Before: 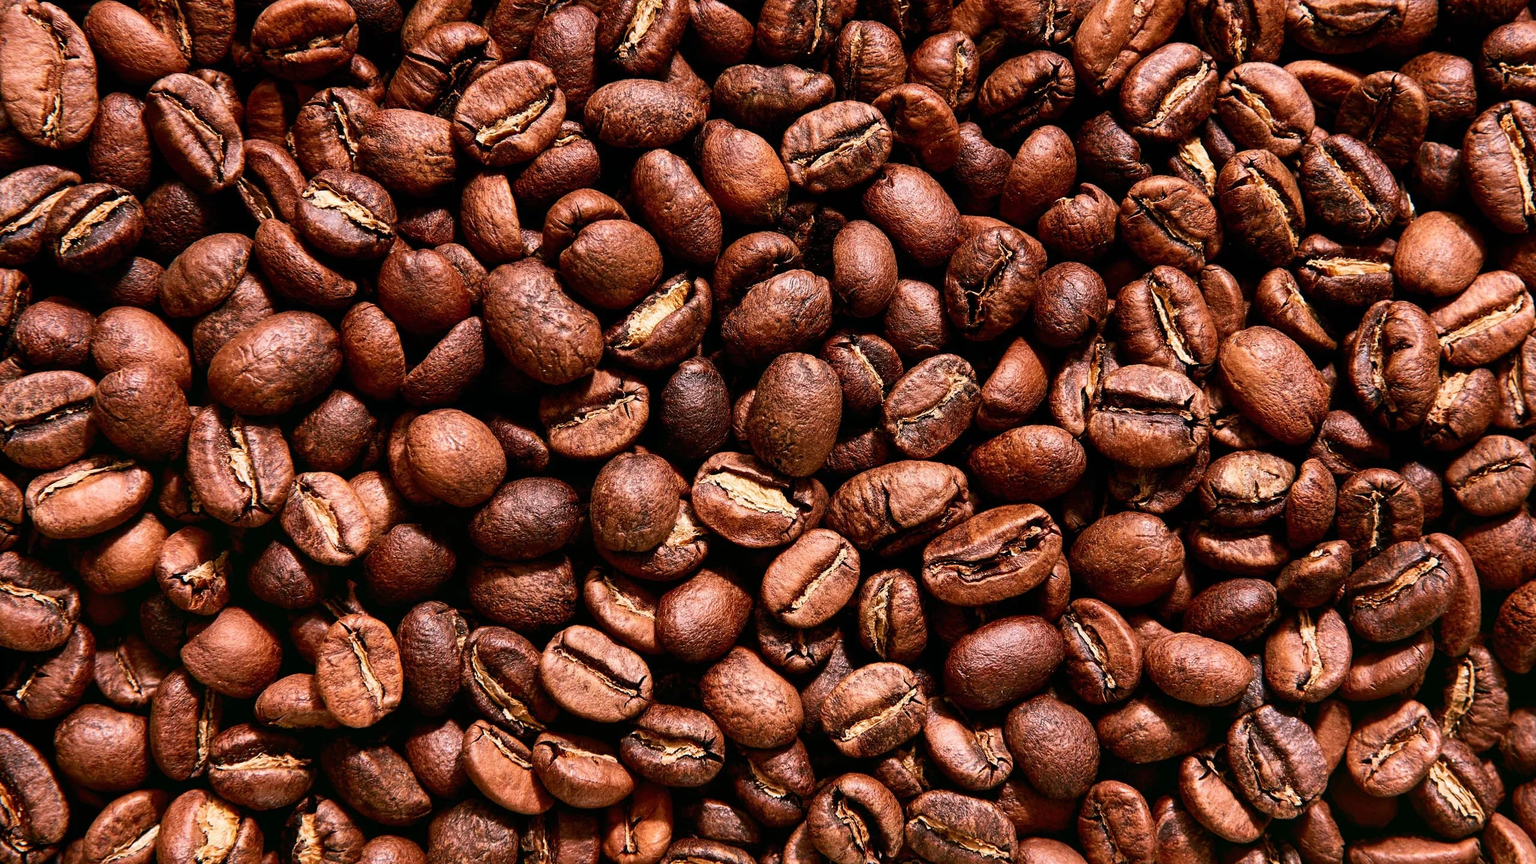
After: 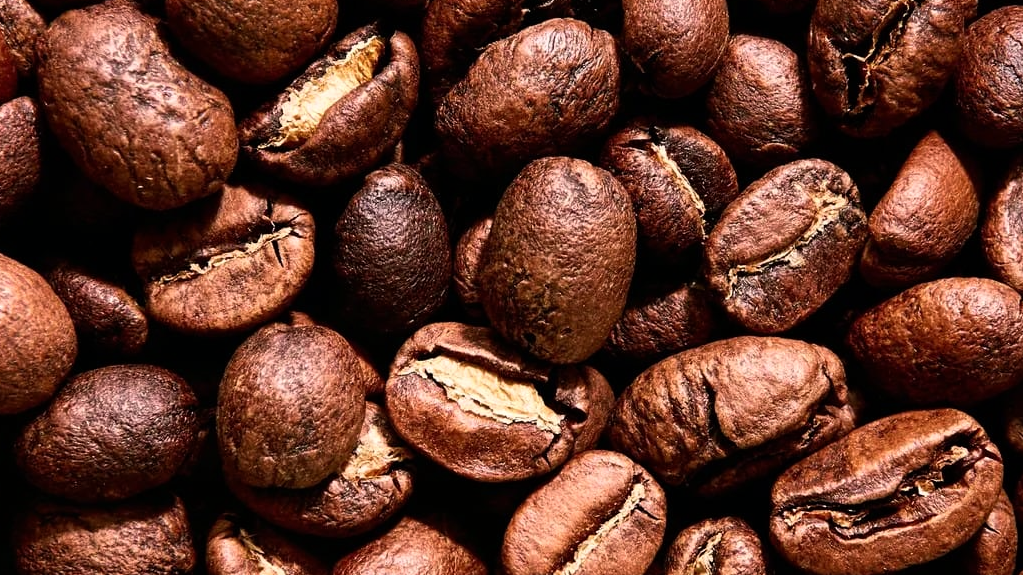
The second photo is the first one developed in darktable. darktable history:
rgb curve: curves: ch0 [(0, 0) (0.078, 0.051) (0.929, 0.956) (1, 1)], compensate middle gray true
crop: left 30%, top 30%, right 30%, bottom 30%
